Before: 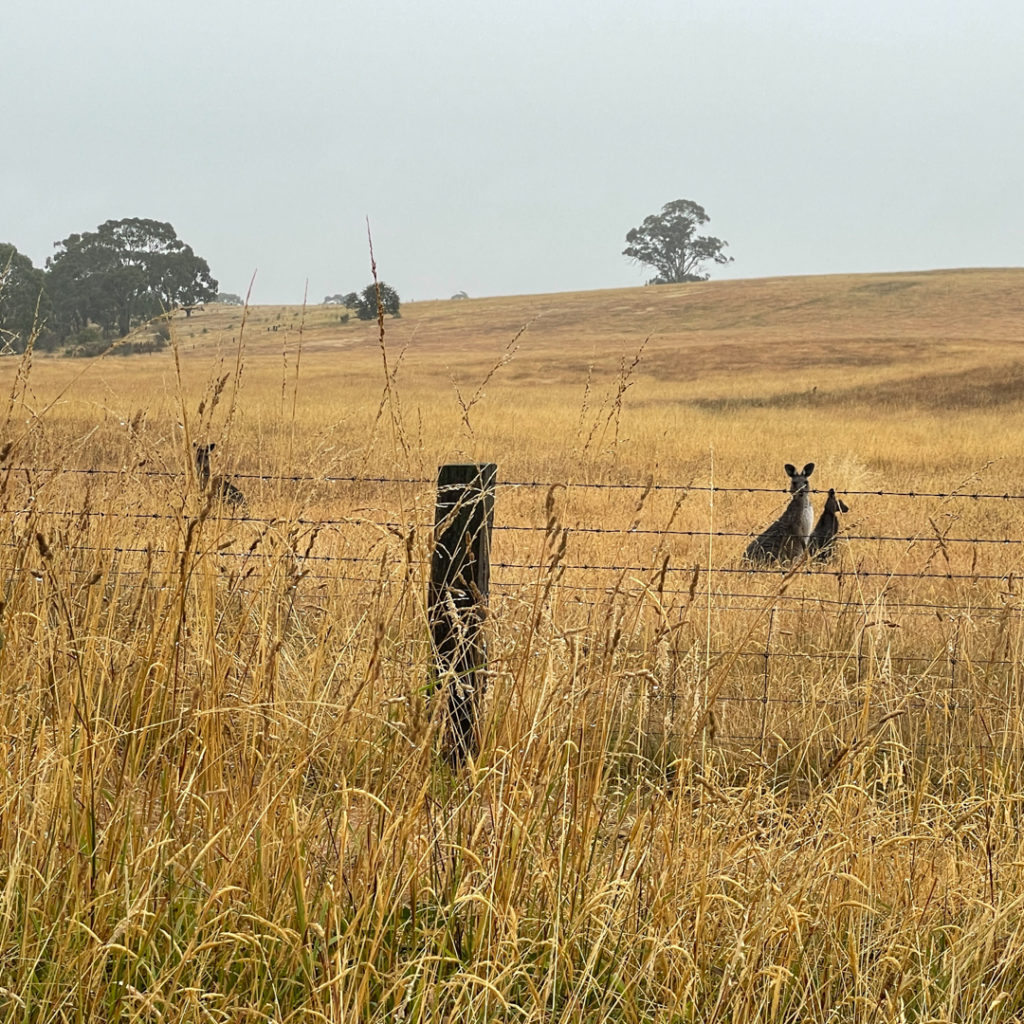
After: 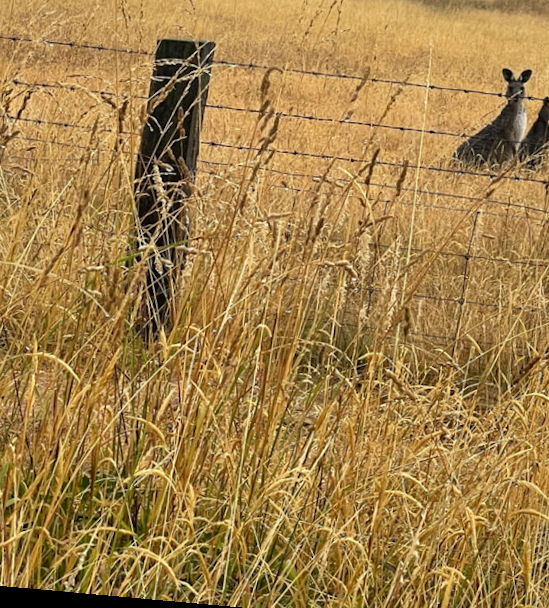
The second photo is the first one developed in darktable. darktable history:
rotate and perspective: rotation 5.12°, automatic cropping off
crop: left 29.672%, top 41.786%, right 20.851%, bottom 3.487%
